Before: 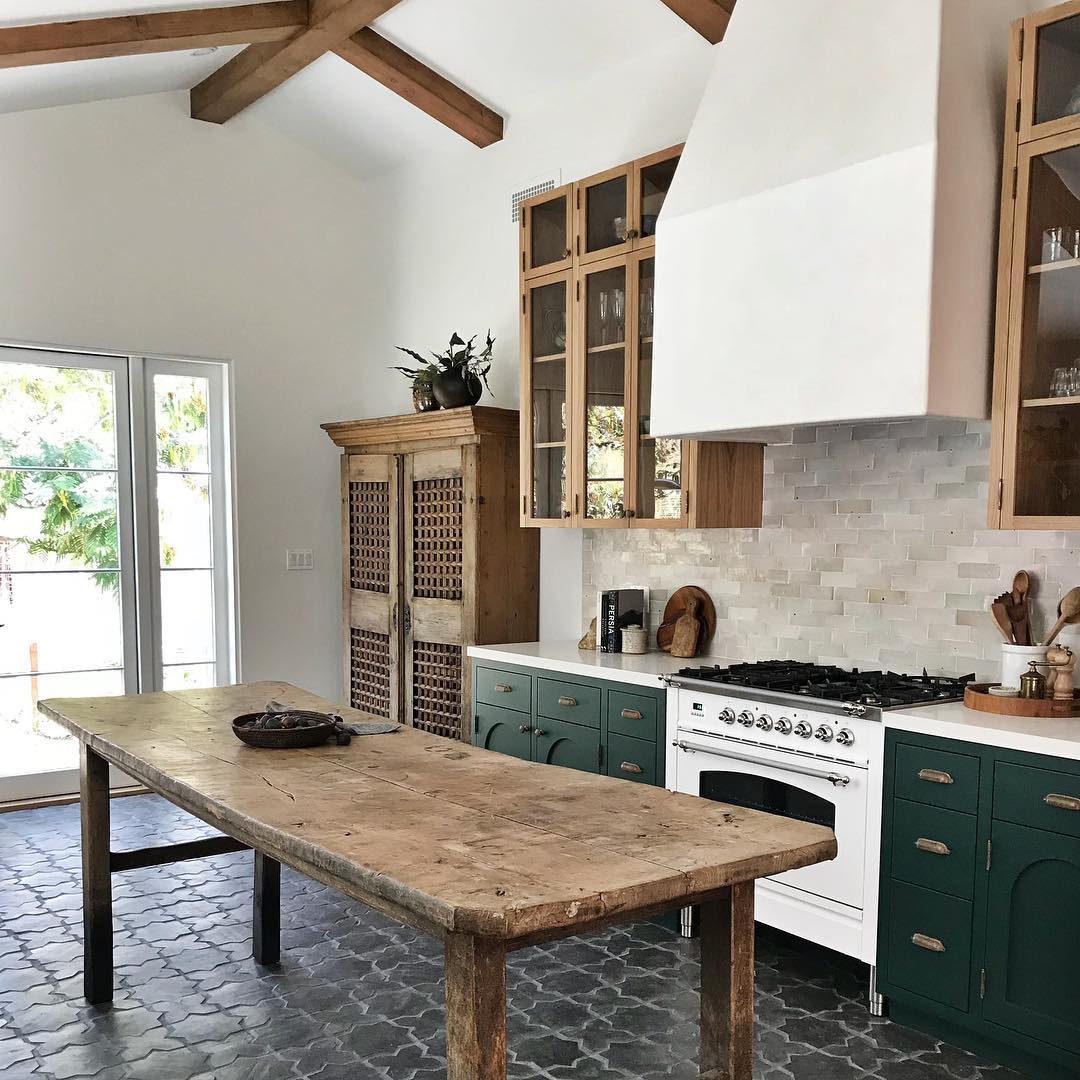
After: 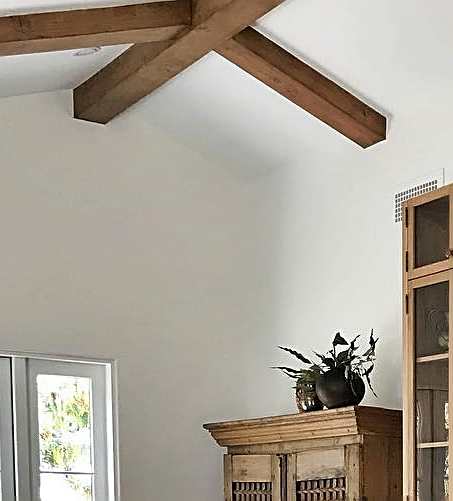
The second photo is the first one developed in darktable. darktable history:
crop and rotate: left 10.935%, top 0.09%, right 47.084%, bottom 53.488%
sharpen: on, module defaults
shadows and highlights: shadows 37.48, highlights -27.49, soften with gaussian
